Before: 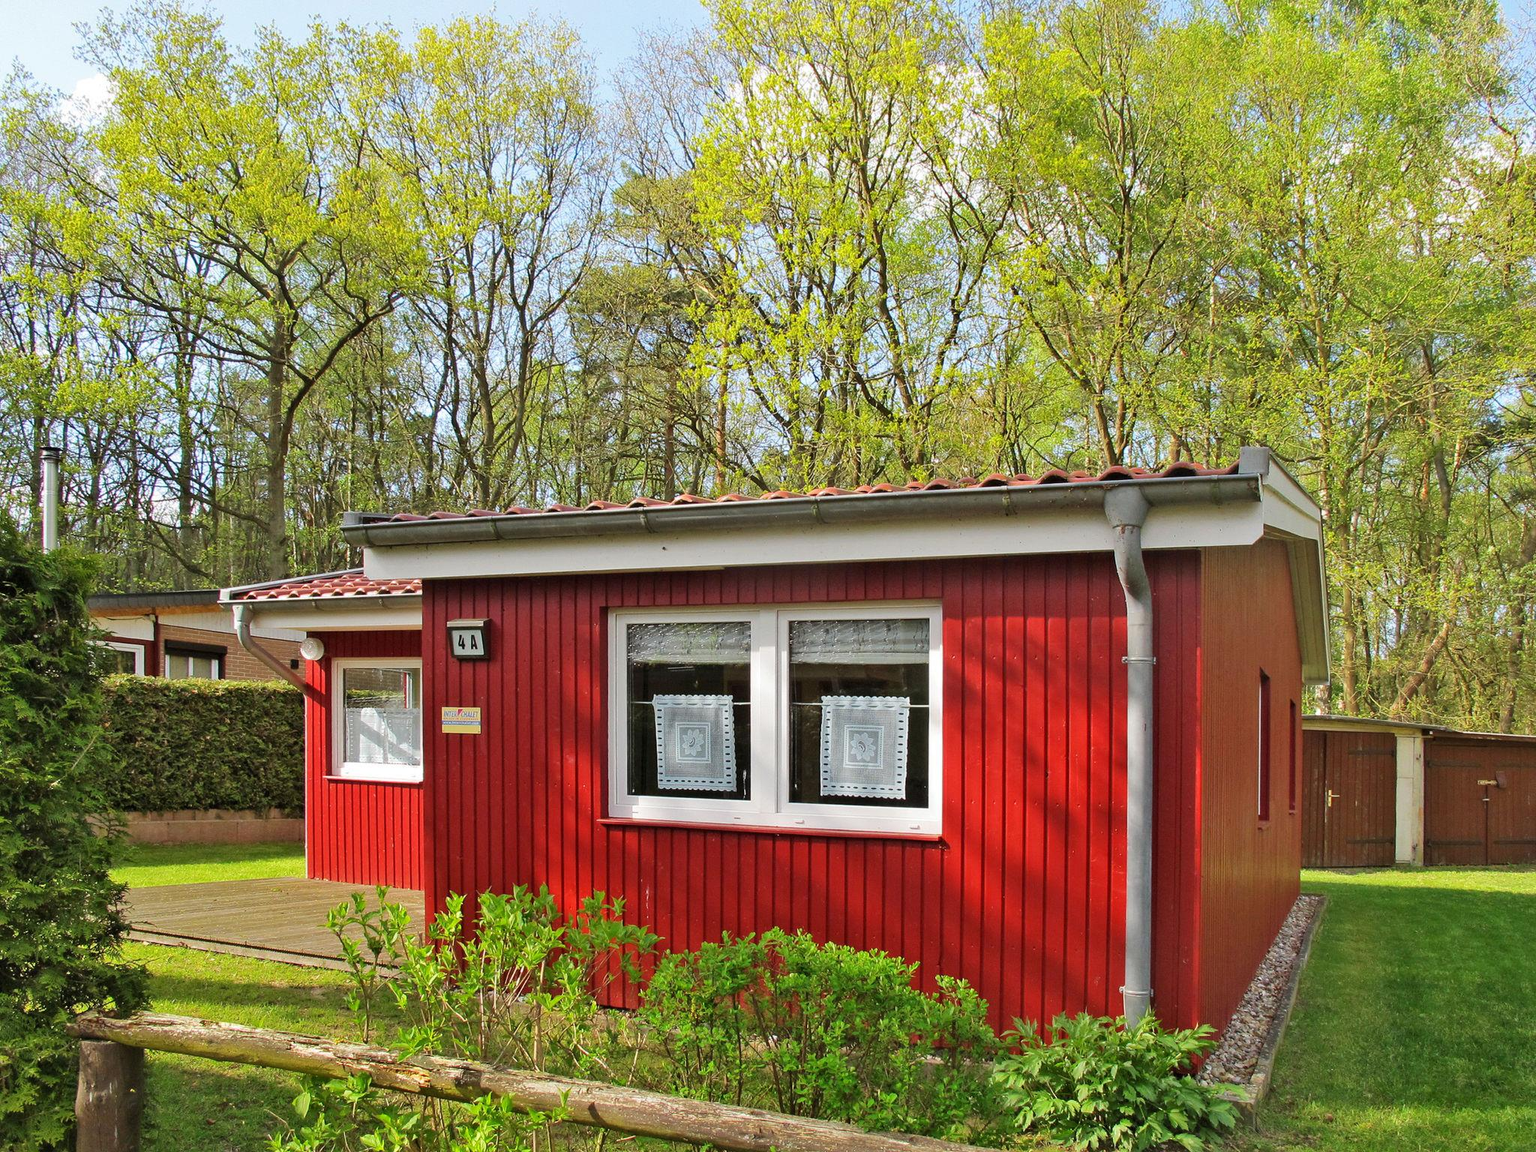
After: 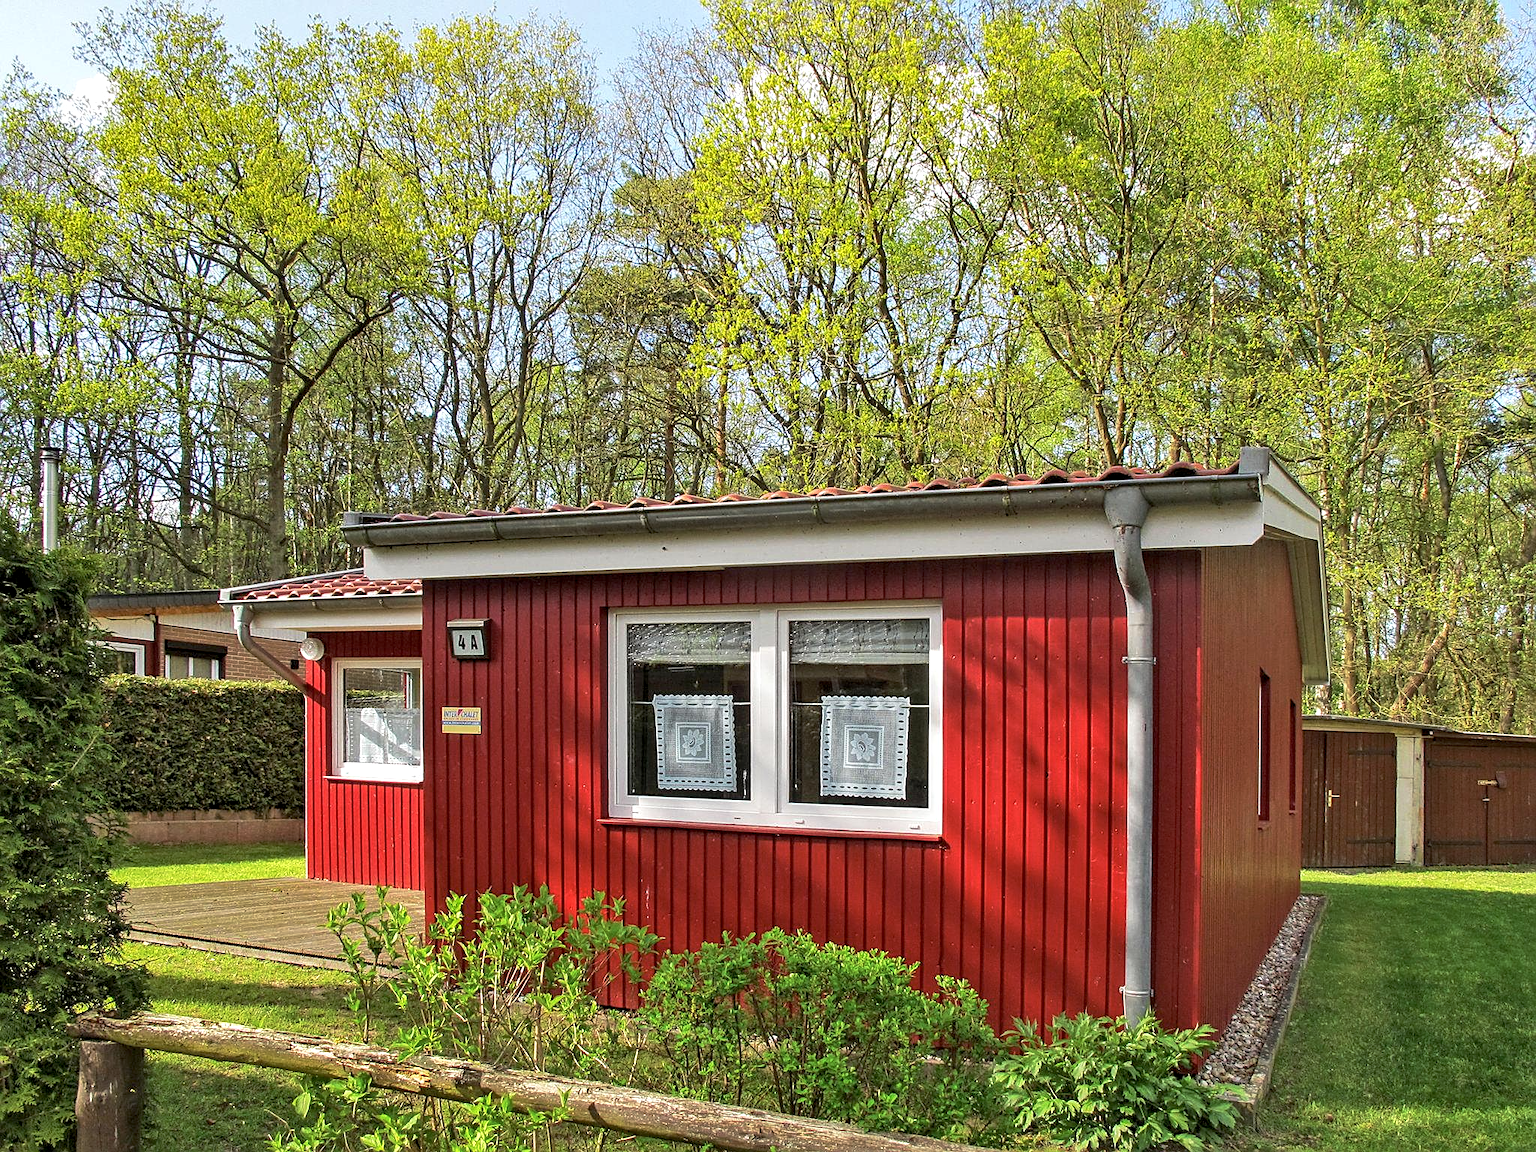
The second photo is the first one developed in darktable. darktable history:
tone curve: curves: ch0 [(0, 0) (0.15, 0.17) (0.452, 0.437) (0.611, 0.588) (0.751, 0.749) (1, 1)]; ch1 [(0, 0) (0.325, 0.327) (0.412, 0.45) (0.453, 0.484) (0.5, 0.499) (0.541, 0.55) (0.617, 0.612) (0.695, 0.697) (1, 1)]; ch2 [(0, 0) (0.386, 0.397) (0.452, 0.459) (0.505, 0.498) (0.524, 0.547) (0.574, 0.566) (0.633, 0.641) (1, 1)], preserve colors none
local contrast: detail 142%
sharpen: on, module defaults
